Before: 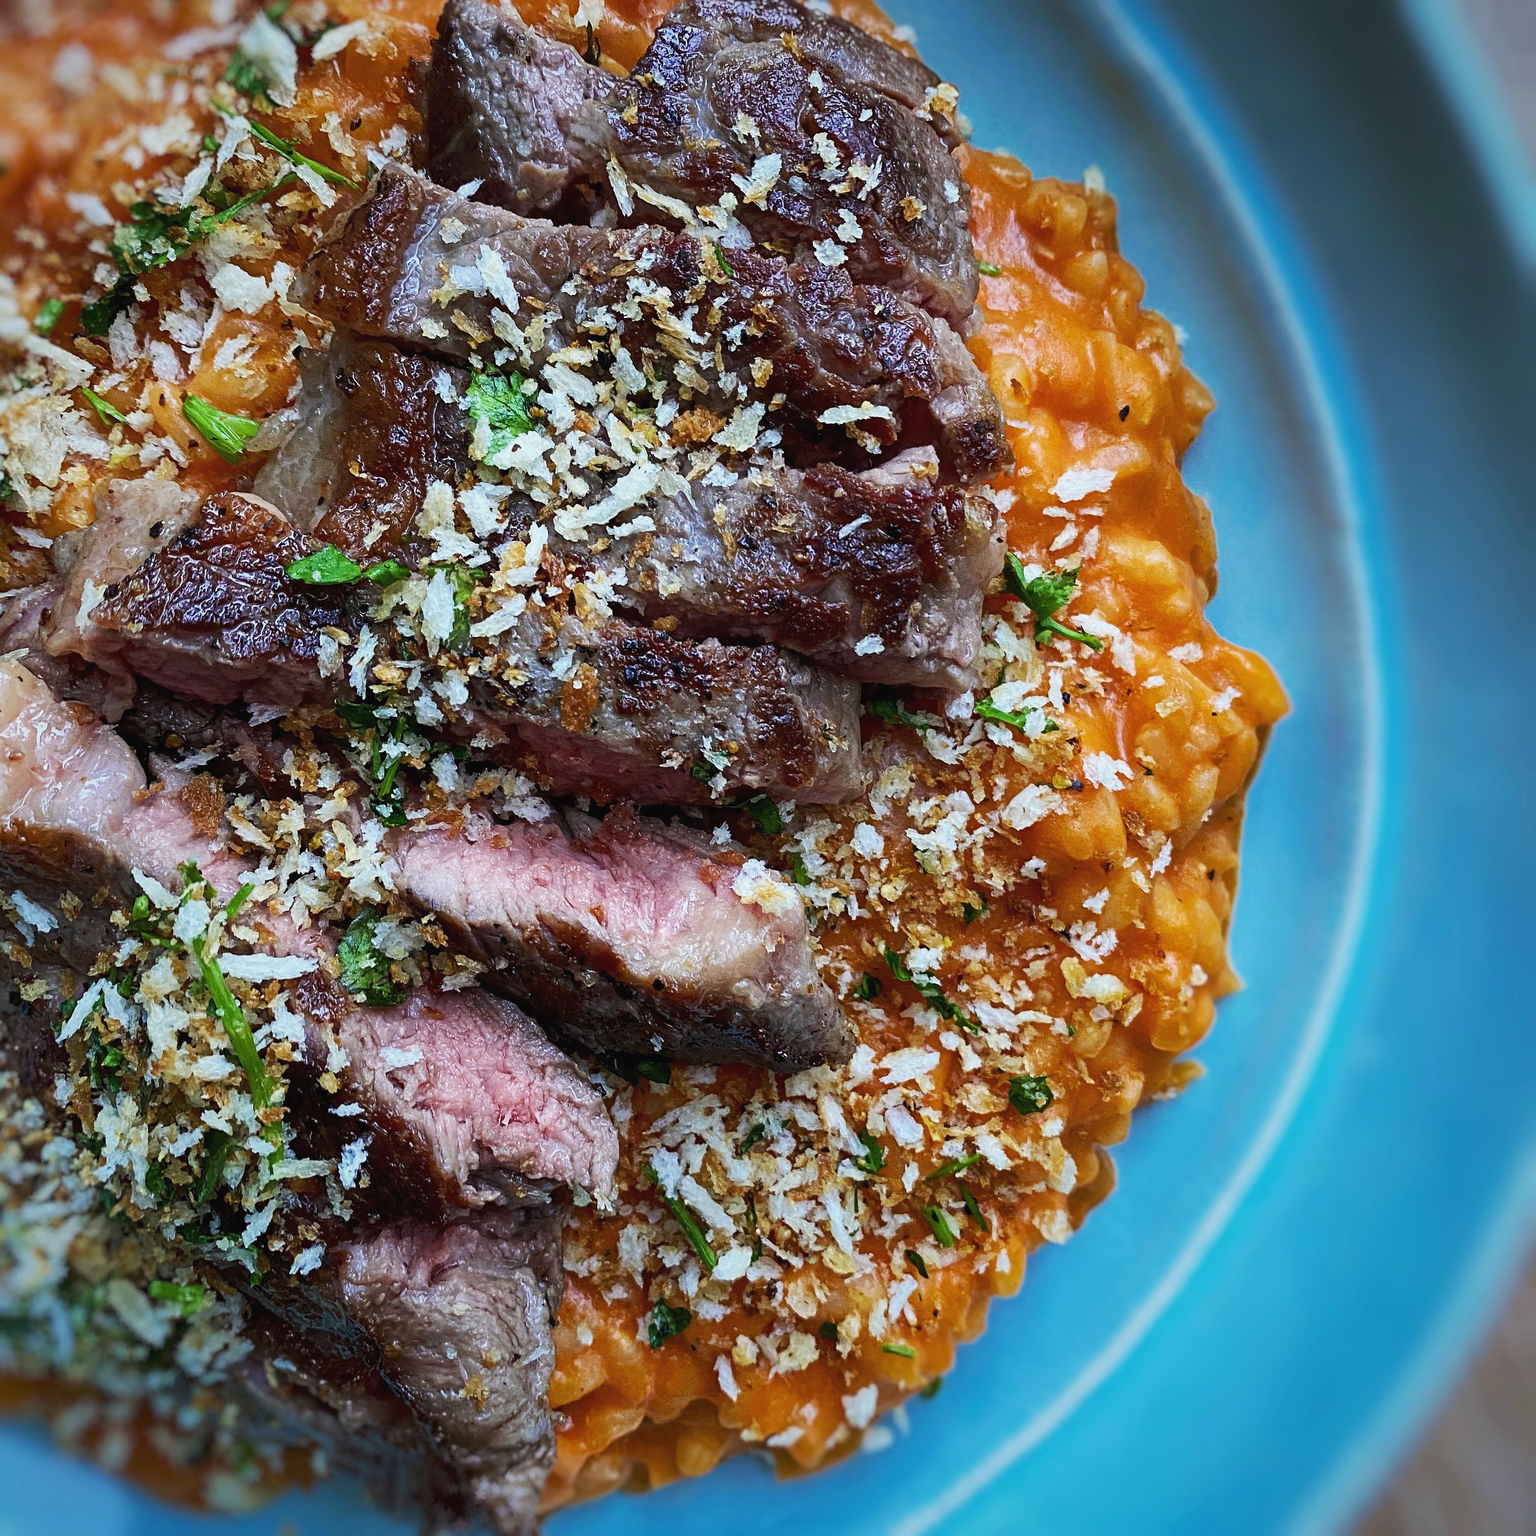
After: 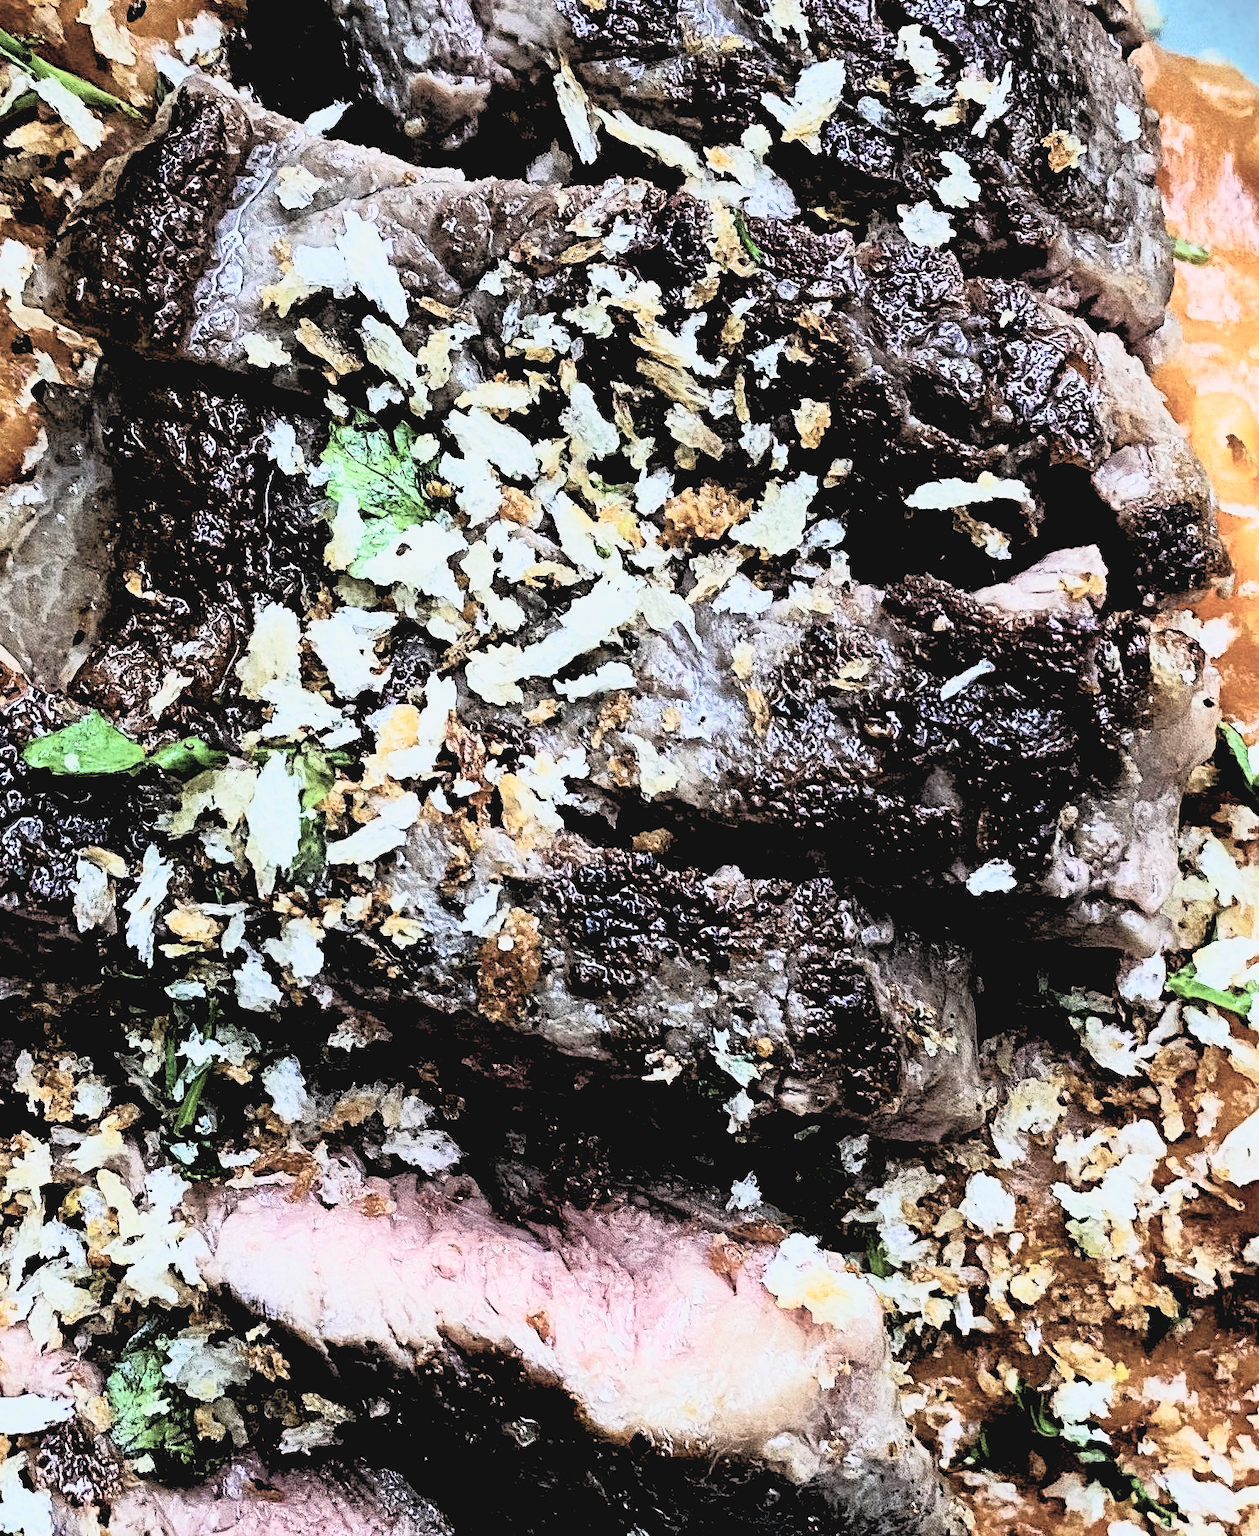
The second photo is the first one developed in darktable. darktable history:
color correction: saturation 0.8
crop: left 17.835%, top 7.675%, right 32.881%, bottom 32.213%
sigmoid: contrast 1.22, skew 0.65
tone curve: curves: ch0 [(0, 0.052) (0.207, 0.35) (0.392, 0.592) (0.54, 0.803) (0.725, 0.922) (0.99, 0.974)], color space Lab, independent channels, preserve colors none
rgb levels: levels [[0.034, 0.472, 0.904], [0, 0.5, 1], [0, 0.5, 1]]
